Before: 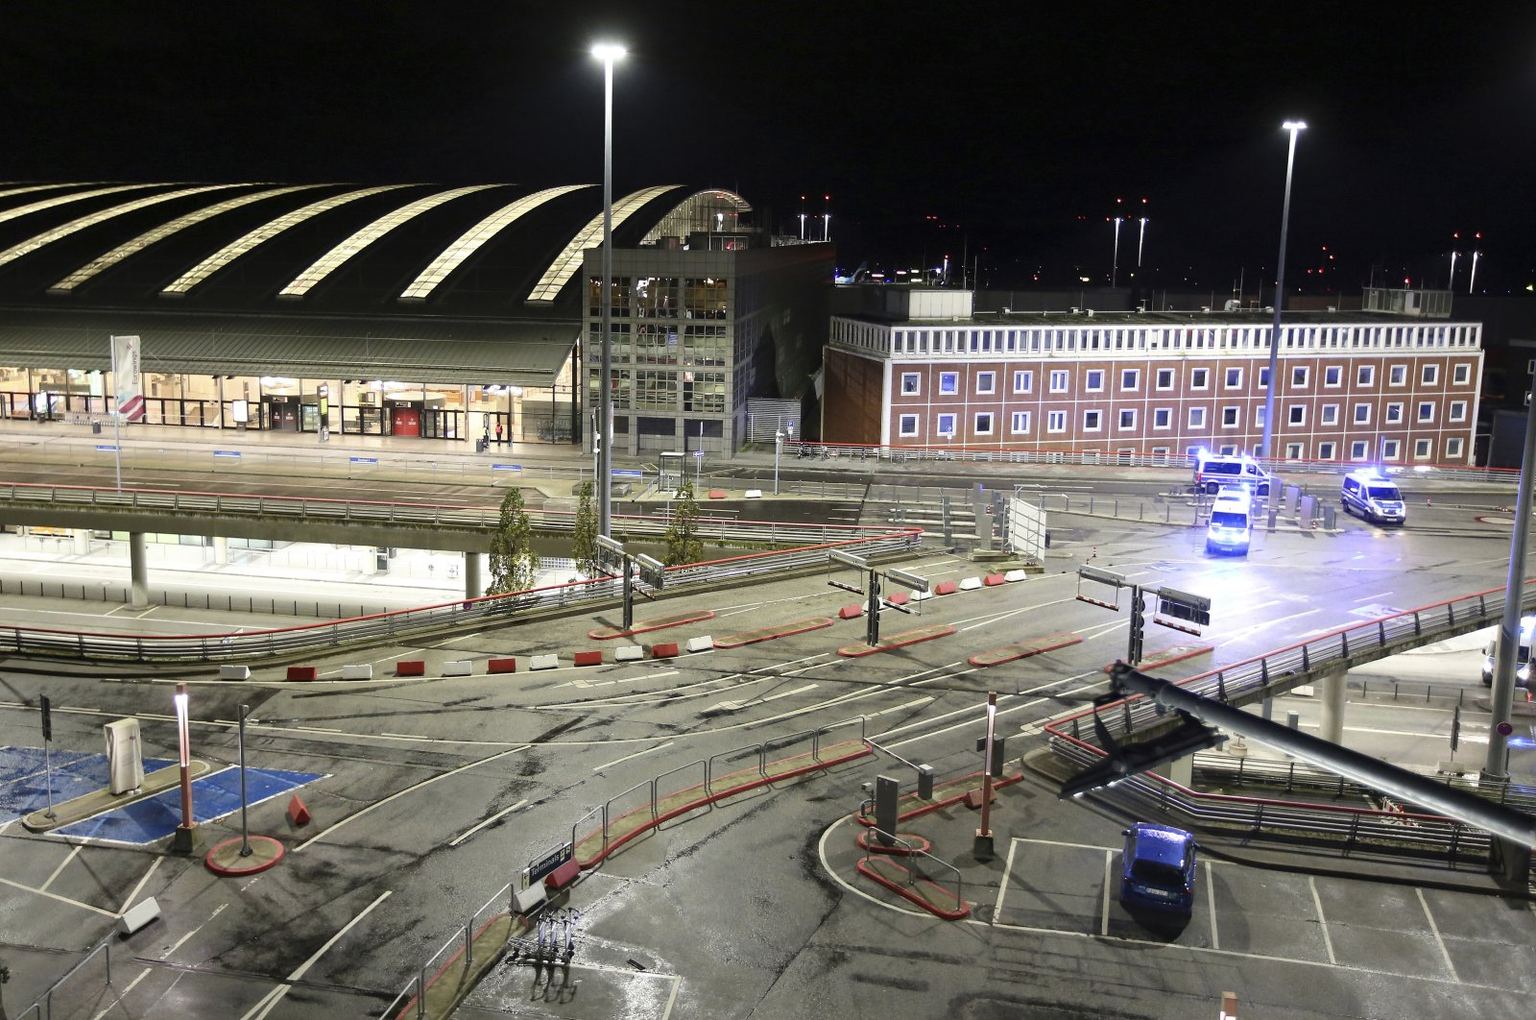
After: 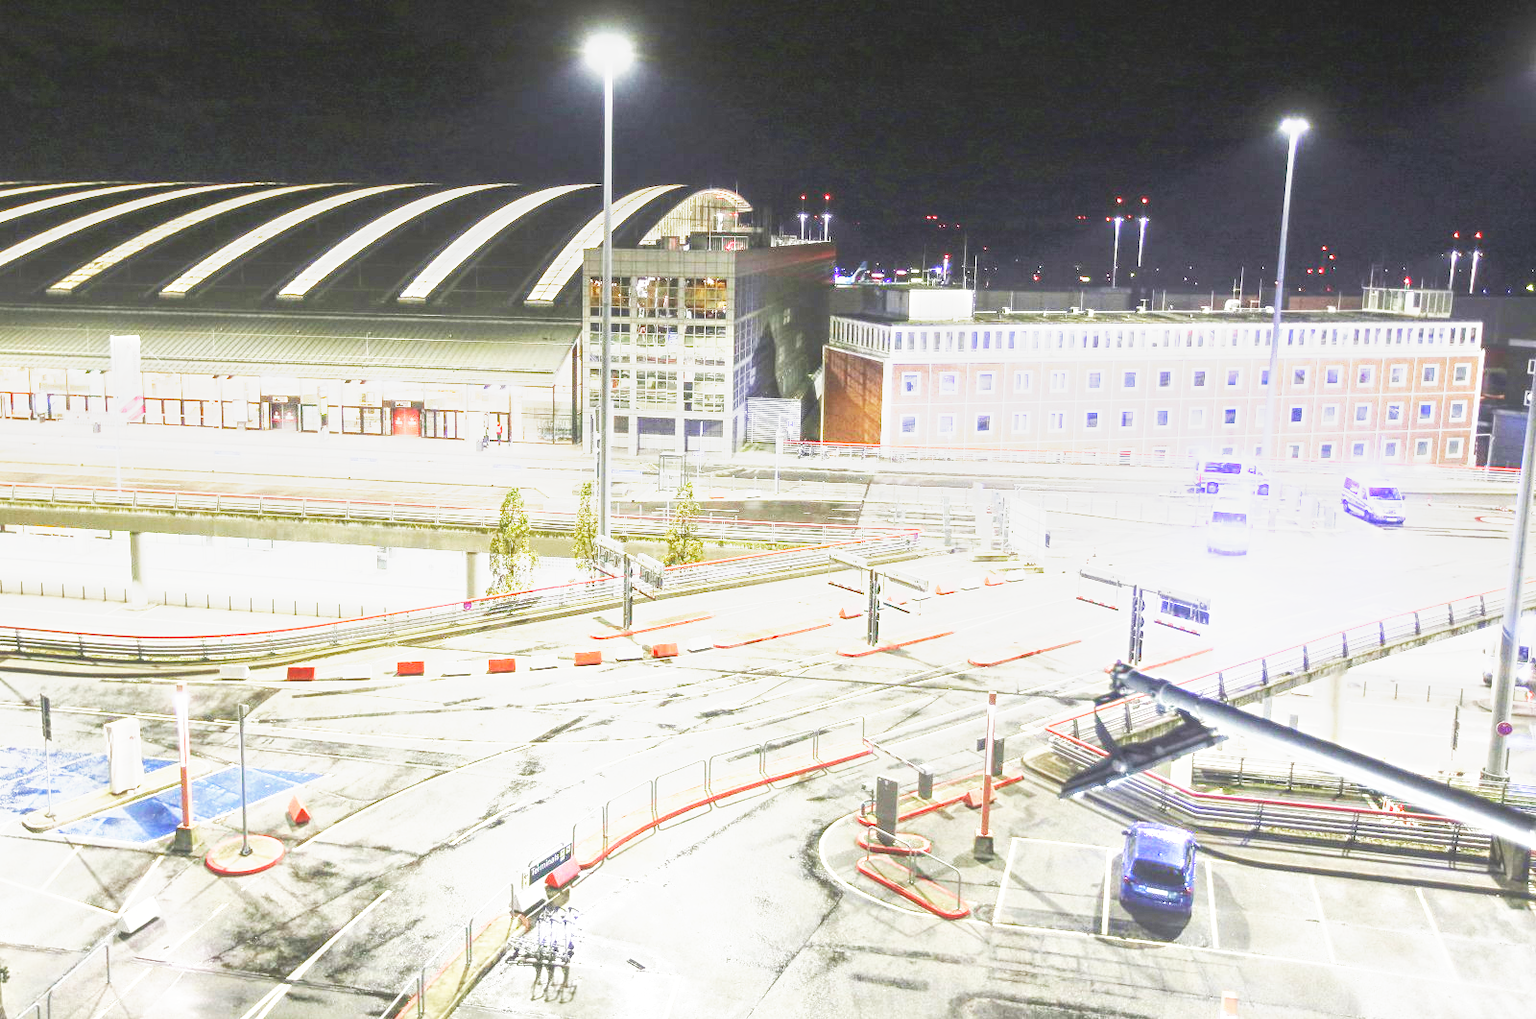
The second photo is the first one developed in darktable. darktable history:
exposure: black level correction 0, exposure 1.687 EV, compensate highlight preservation false
local contrast: highlights 72%, shadows 15%, midtone range 0.19
base curve: curves: ch0 [(0, 0) (0.007, 0.004) (0.027, 0.03) (0.046, 0.07) (0.207, 0.54) (0.442, 0.872) (0.673, 0.972) (1, 1)], preserve colors none
